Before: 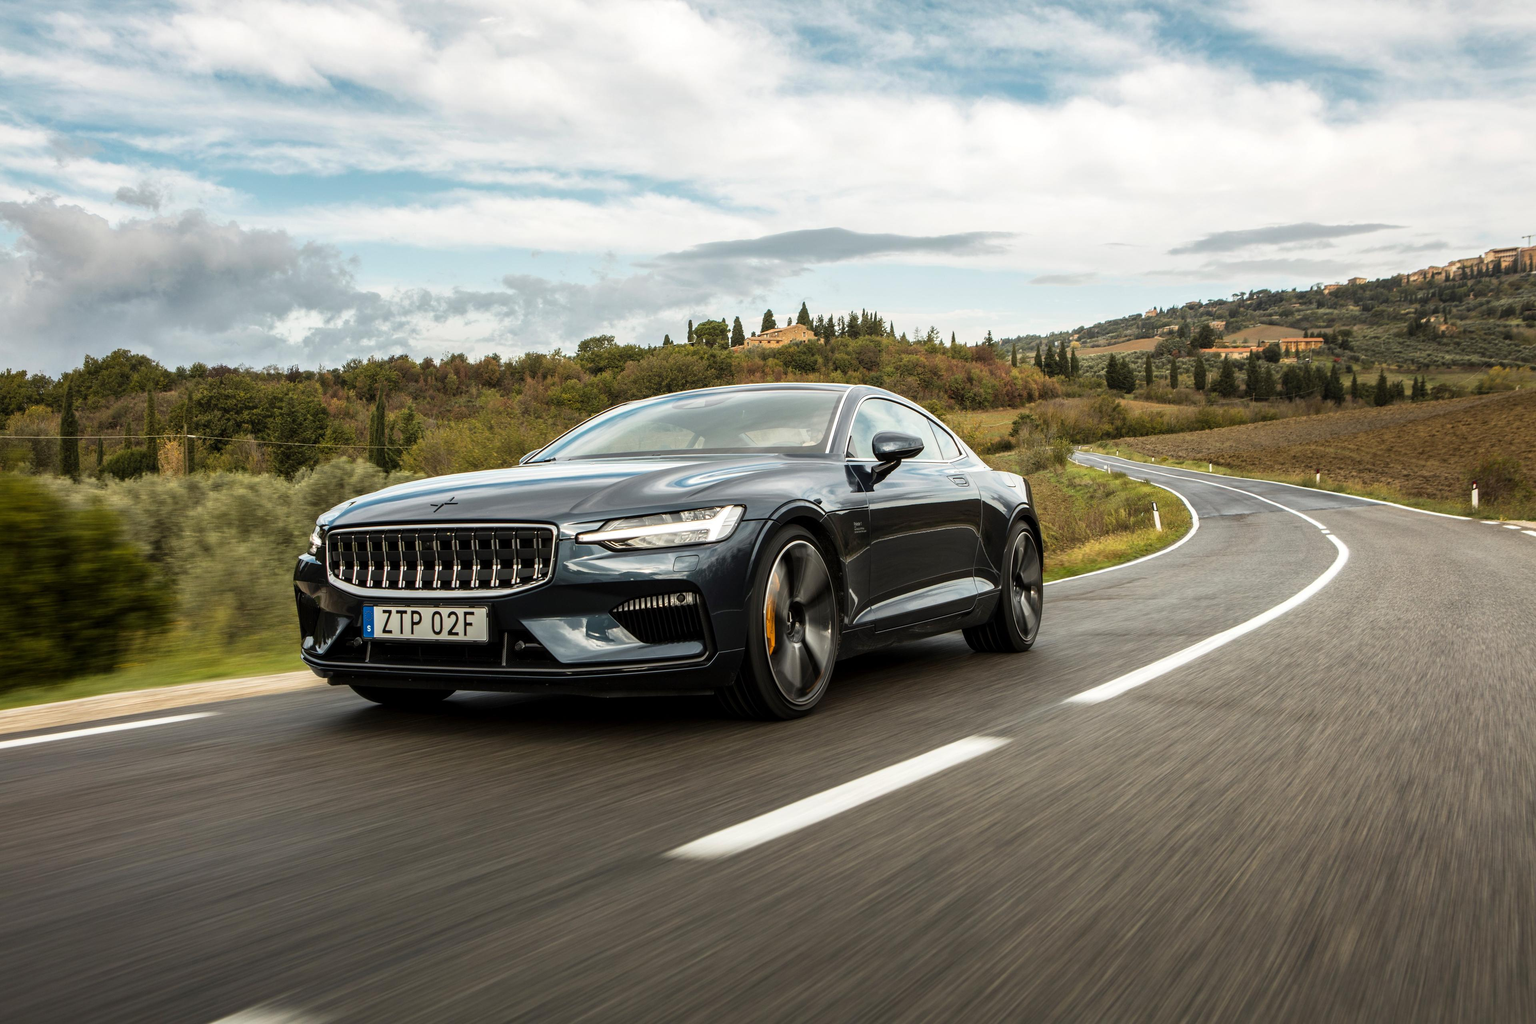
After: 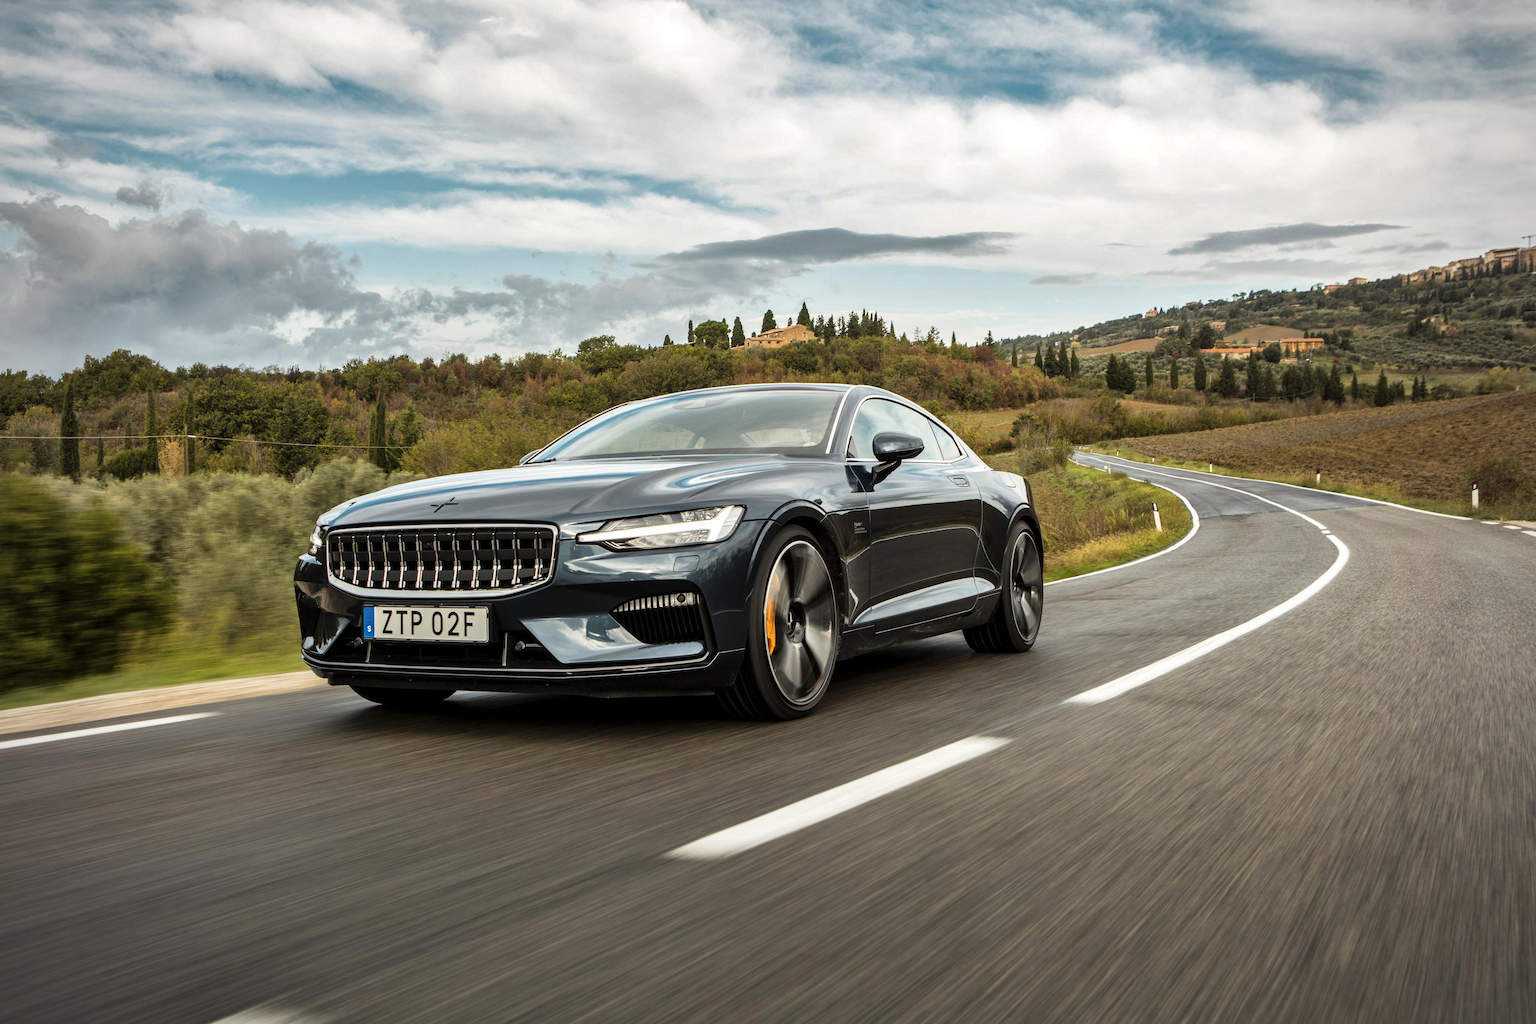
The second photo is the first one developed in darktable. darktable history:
vignetting: fall-off radius 63.6%
shadows and highlights: soften with gaussian
